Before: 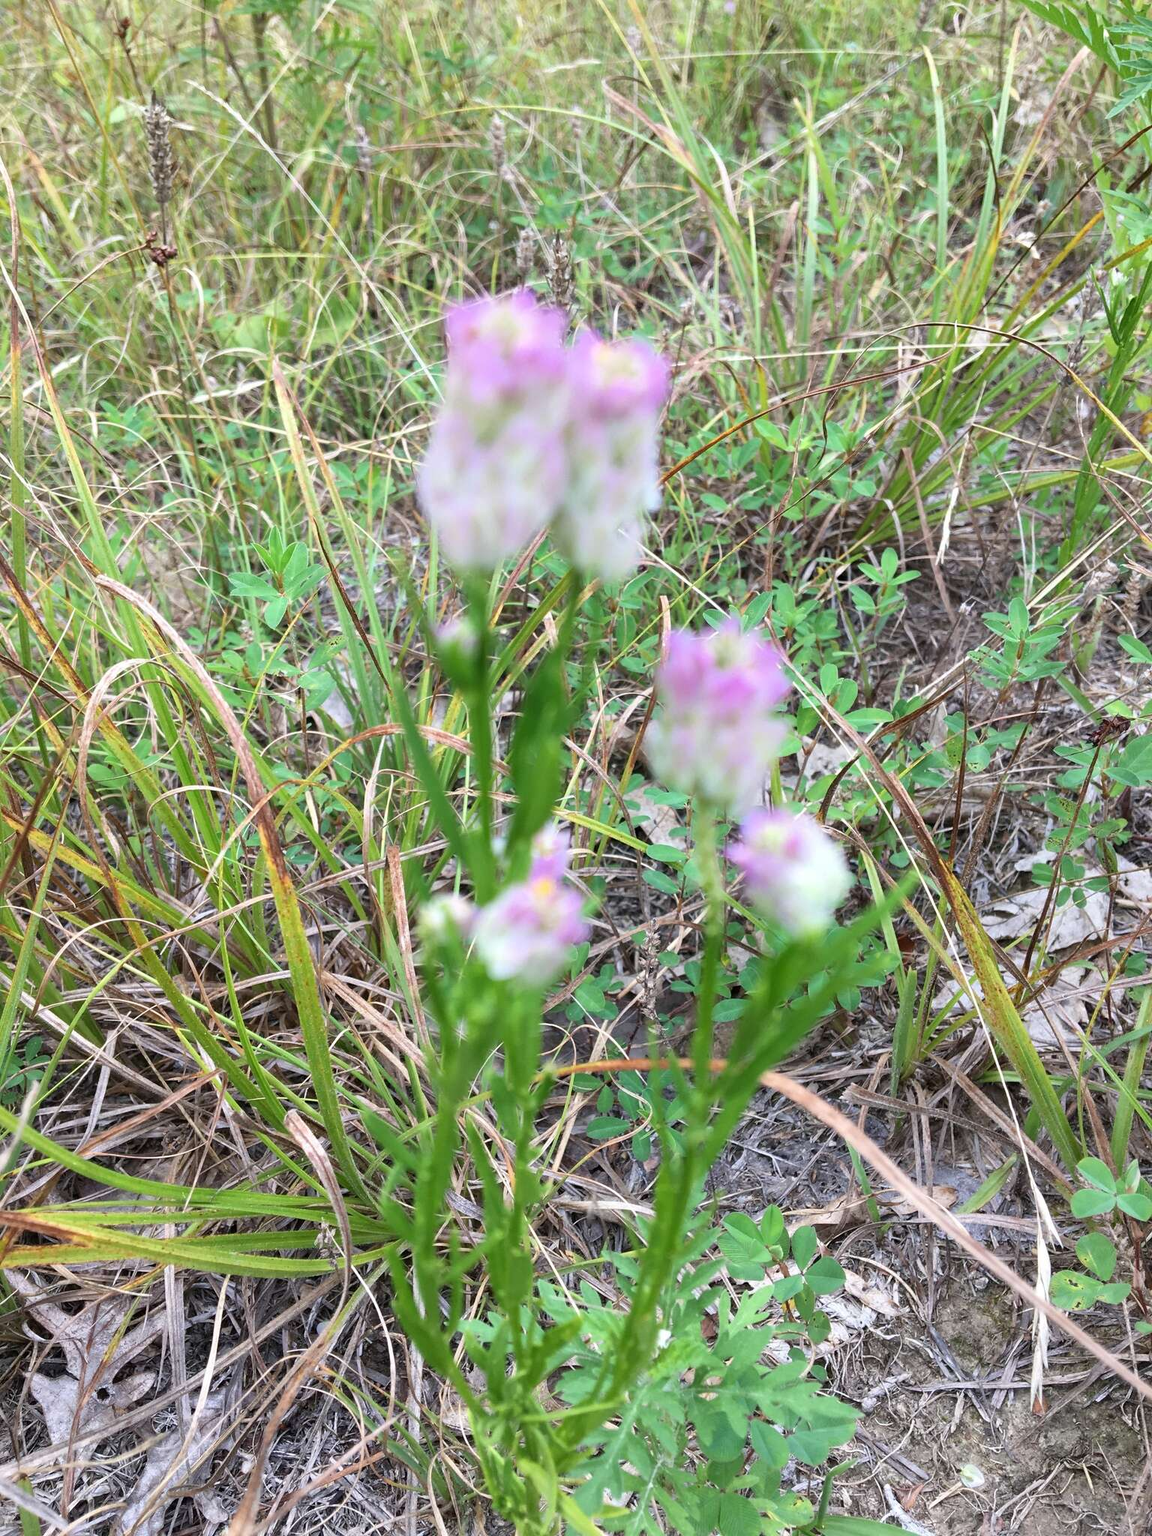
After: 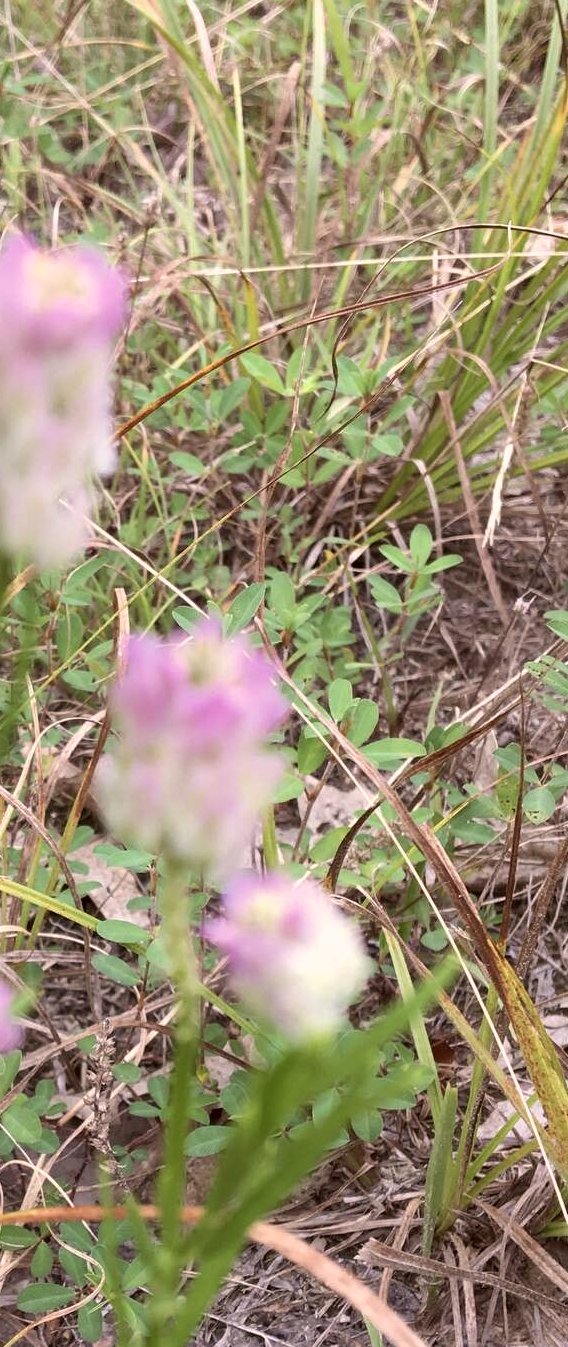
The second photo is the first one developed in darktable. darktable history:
color correction: highlights a* 10.21, highlights b* 9.73, shadows a* 8.88, shadows b* 8.64, saturation 0.775
crop and rotate: left 49.85%, top 10.107%, right 13.155%, bottom 24.094%
tone equalizer: edges refinement/feathering 500, mask exposure compensation -1.57 EV, preserve details no
